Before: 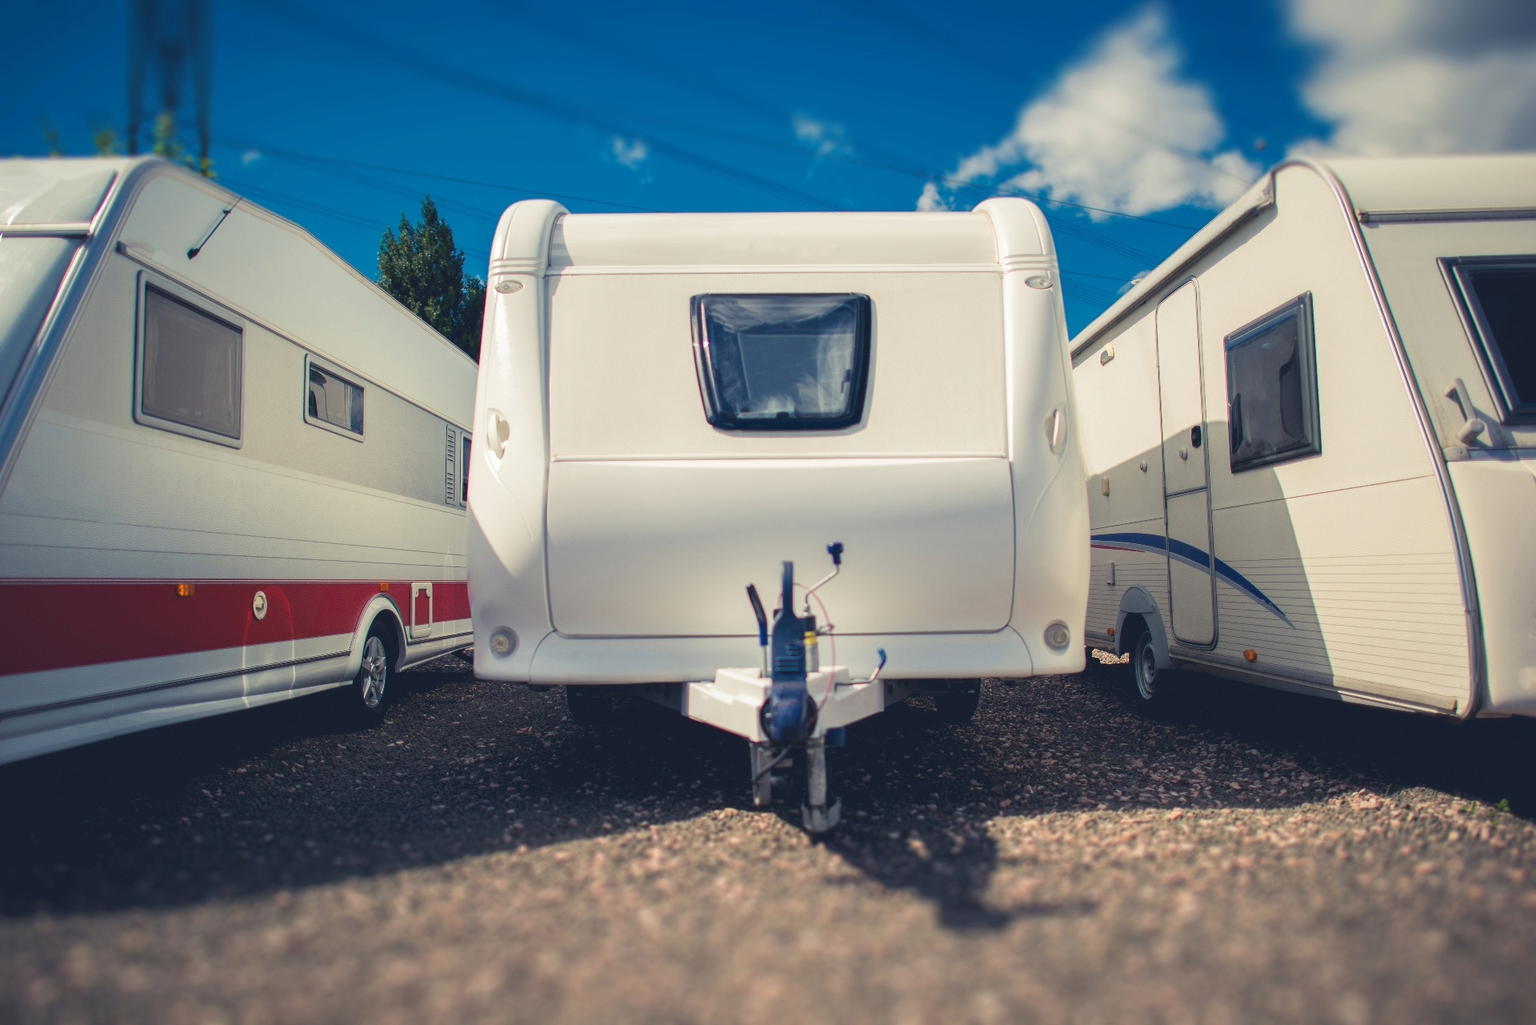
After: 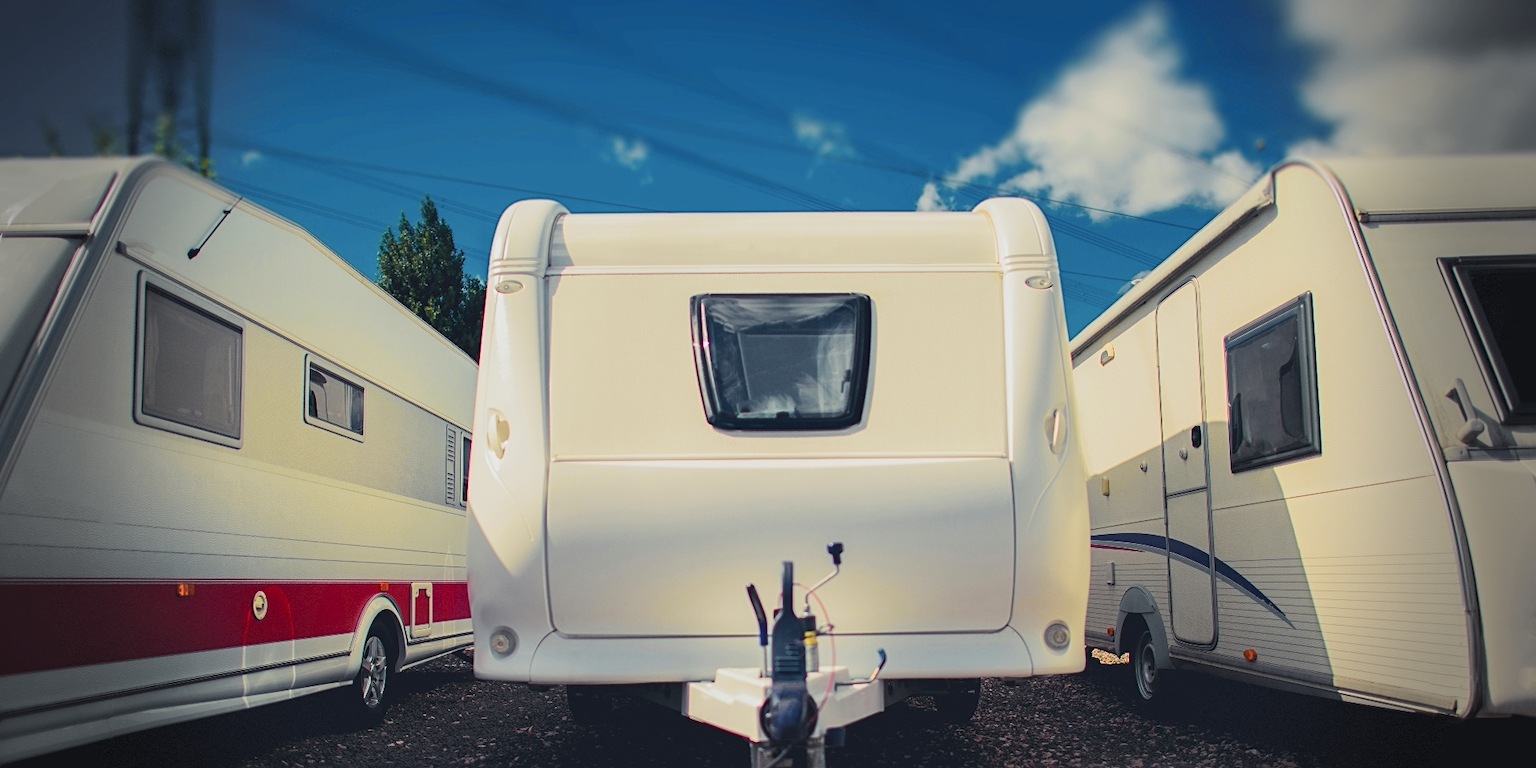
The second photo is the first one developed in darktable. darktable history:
tone equalizer: edges refinement/feathering 500, mask exposure compensation -1.57 EV, preserve details no
sharpen: radius 2.503, amount 0.328
vignetting: fall-off start 68.22%, fall-off radius 29.02%, width/height ratio 0.986, shape 0.862, dithering 8-bit output, unbound false
crop: bottom 24.984%
tone curve: curves: ch0 [(0, 0.018) (0.036, 0.038) (0.15, 0.131) (0.27, 0.247) (0.545, 0.561) (0.761, 0.761) (1, 0.919)]; ch1 [(0, 0) (0.179, 0.173) (0.322, 0.32) (0.429, 0.431) (0.502, 0.5) (0.519, 0.522) (0.562, 0.588) (0.625, 0.67) (0.711, 0.745) (1, 1)]; ch2 [(0, 0) (0.29, 0.295) (0.404, 0.436) (0.497, 0.499) (0.521, 0.523) (0.561, 0.605) (0.657, 0.655) (0.712, 0.764) (1, 1)], color space Lab, independent channels, preserve colors none
